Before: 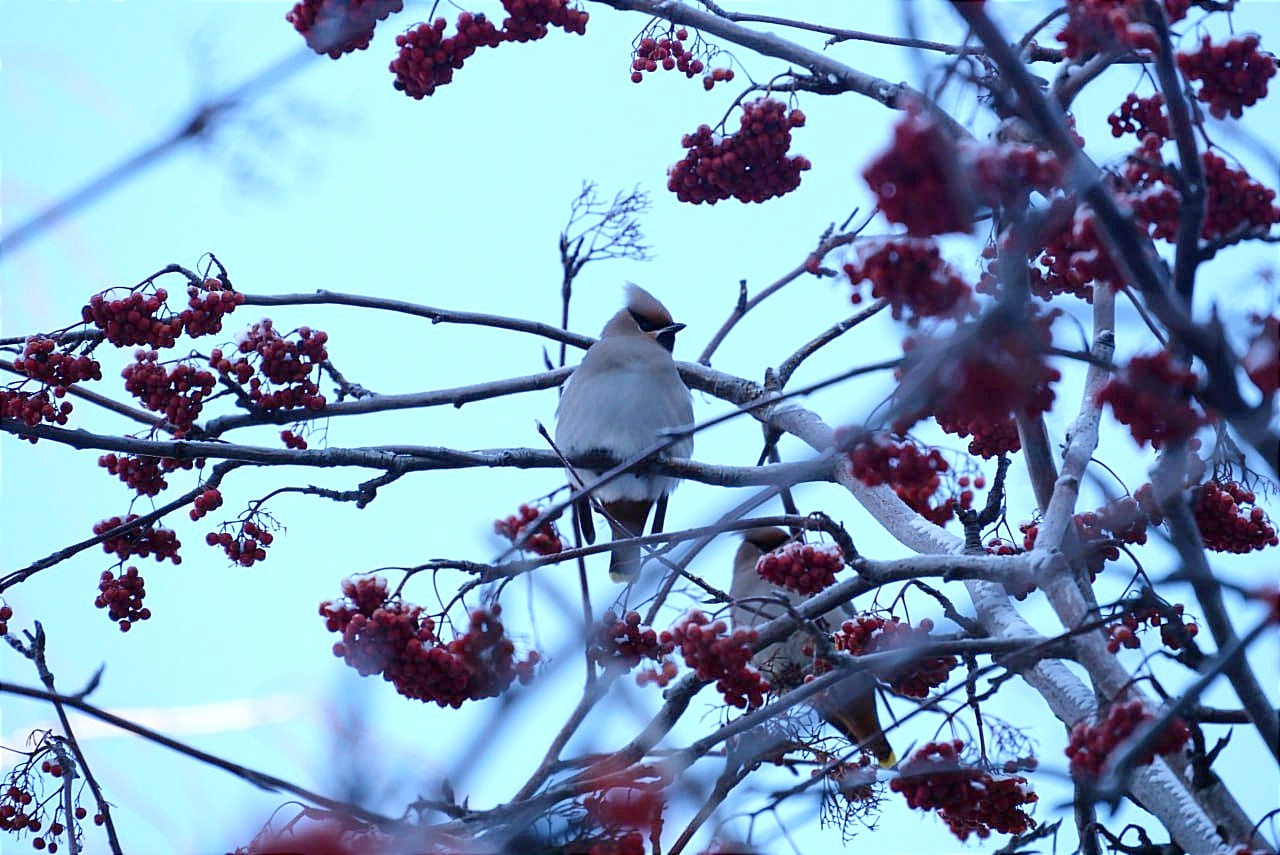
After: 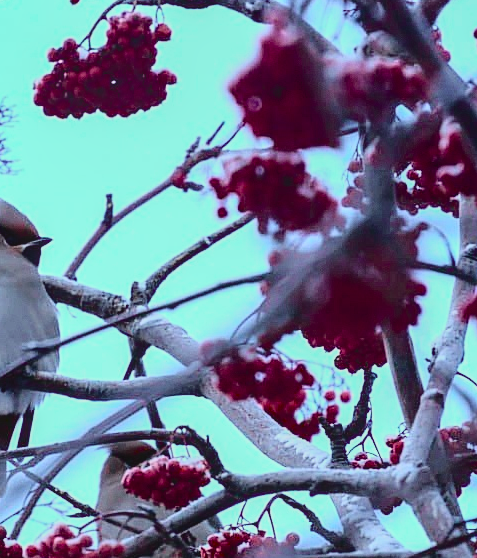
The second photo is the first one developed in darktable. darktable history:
shadows and highlights: shadows 43.7, white point adjustment -1.37, soften with gaussian
crop and rotate: left 49.534%, top 10.102%, right 13.131%, bottom 24.552%
color balance rgb: perceptual saturation grading › global saturation 25.035%
tone curve: curves: ch0 [(0, 0.014) (0.17, 0.099) (0.392, 0.438) (0.725, 0.828) (0.872, 0.918) (1, 0.981)]; ch1 [(0, 0) (0.402, 0.36) (0.489, 0.491) (0.5, 0.503) (0.515, 0.52) (0.545, 0.572) (0.615, 0.662) (0.701, 0.725) (1, 1)]; ch2 [(0, 0) (0.42, 0.458) (0.485, 0.499) (0.503, 0.503) (0.531, 0.542) (0.561, 0.594) (0.644, 0.694) (0.717, 0.753) (1, 0.991)], color space Lab, independent channels, preserve colors none
contrast brightness saturation: saturation -0.031
local contrast: detail 110%
